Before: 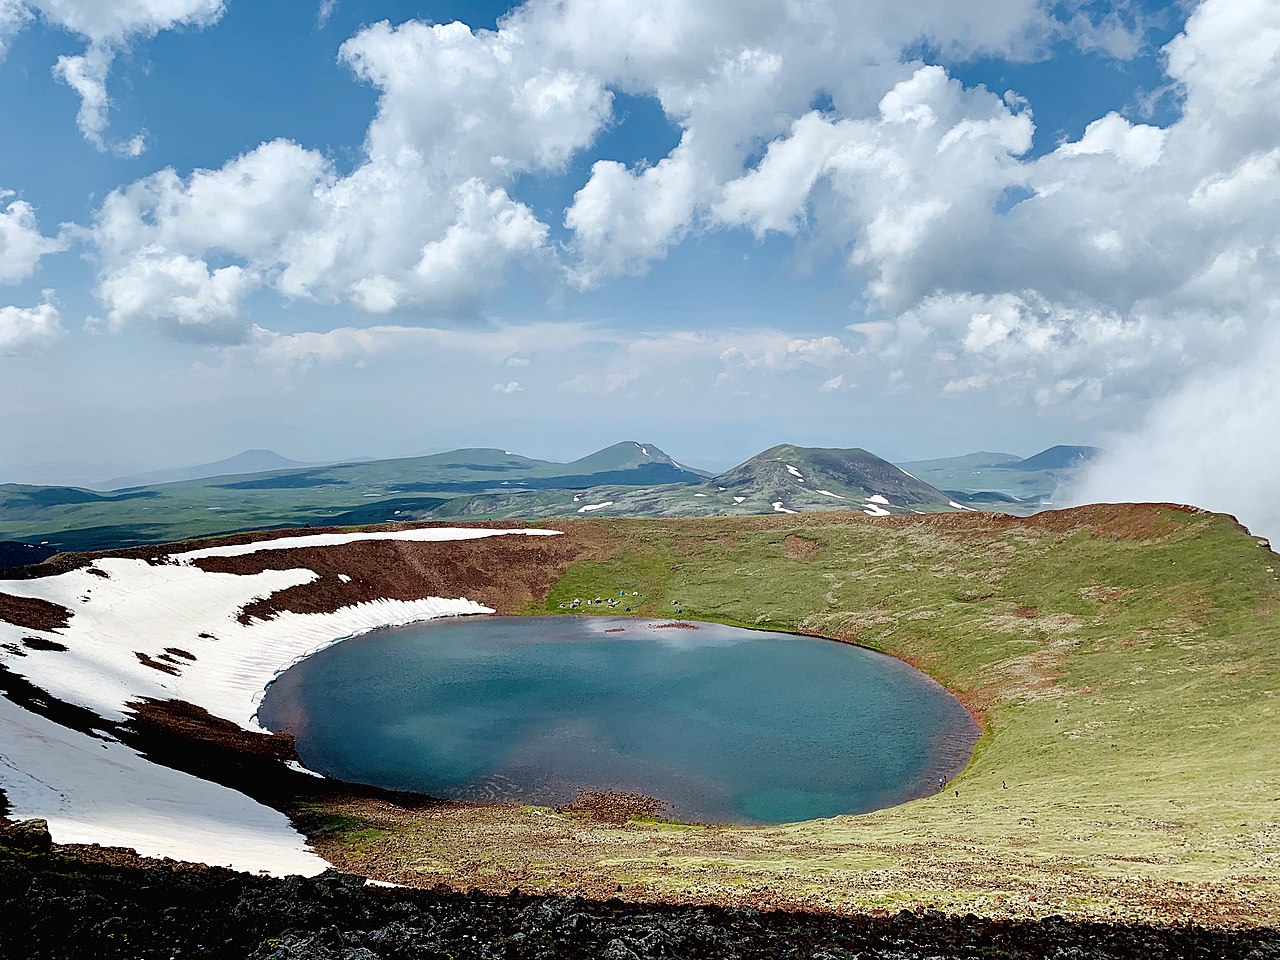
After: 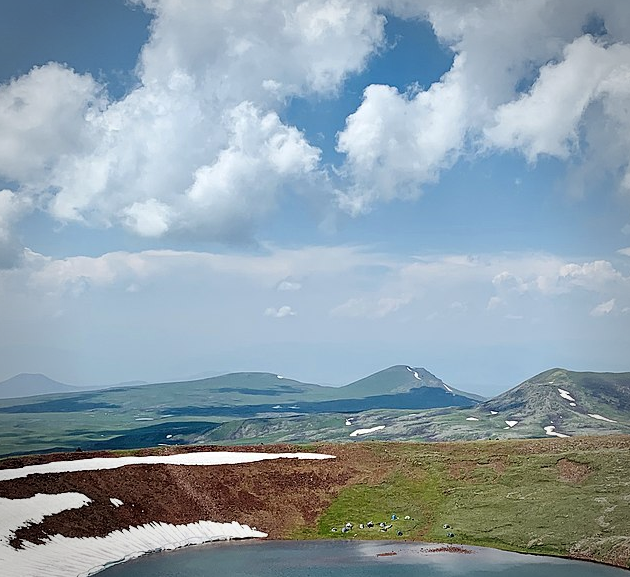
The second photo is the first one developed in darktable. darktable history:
crop: left 17.836%, top 7.927%, right 32.934%, bottom 31.912%
vignetting: fall-off start 75.26%, brightness -0.409, saturation -0.296, width/height ratio 1.076
